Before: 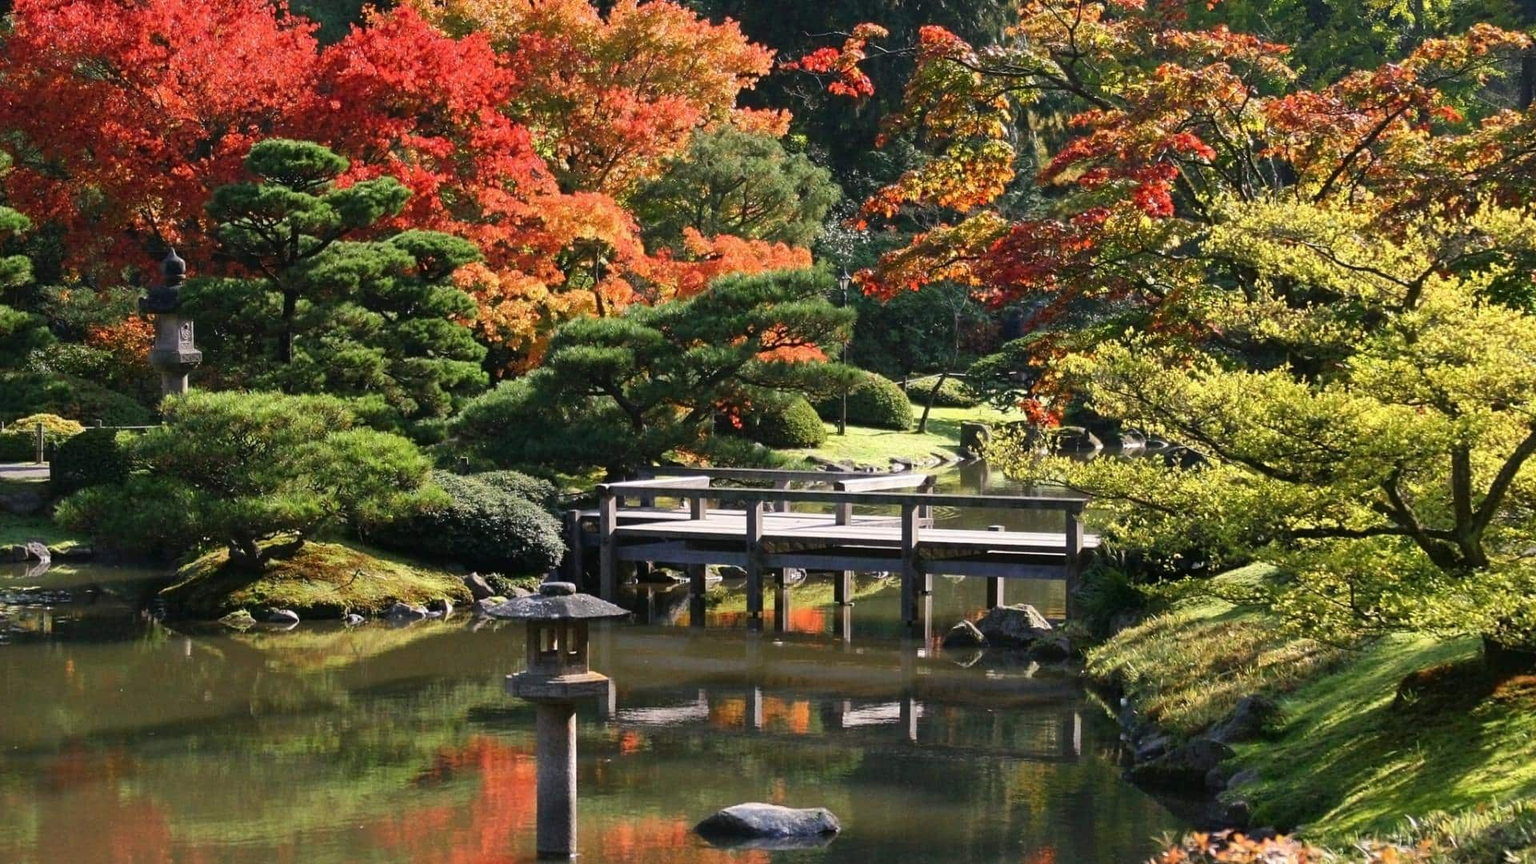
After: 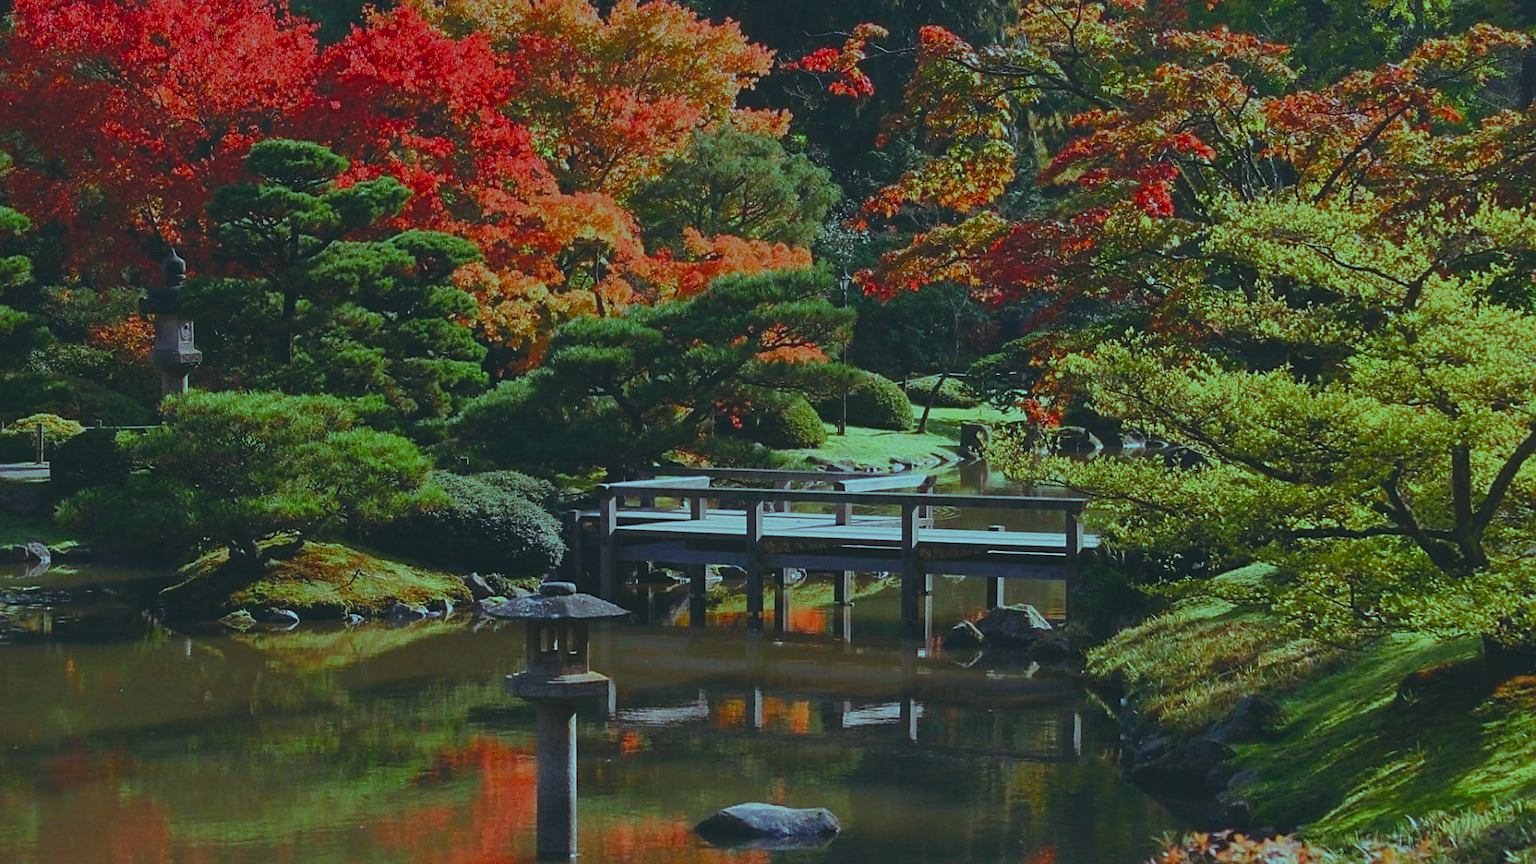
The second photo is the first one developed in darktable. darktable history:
sharpen: radius 1.864, amount 0.398, threshold 1.271
exposure: black level correction -0.036, exposure -0.497 EV, compensate highlight preservation false
color balance rgb: shadows lift › luminance -7.7%, shadows lift › chroma 2.13%, shadows lift › hue 165.27°, power › luminance -7.77%, power › chroma 1.34%, power › hue 330.55°, highlights gain › luminance -33.33%, highlights gain › chroma 5.68%, highlights gain › hue 217.2°, global offset › luminance -0.33%, global offset › chroma 0.11%, global offset › hue 165.27°, perceptual saturation grading › global saturation 27.72%, perceptual saturation grading › highlights -25%, perceptual saturation grading › mid-tones 25%, perceptual saturation grading › shadows 50%
